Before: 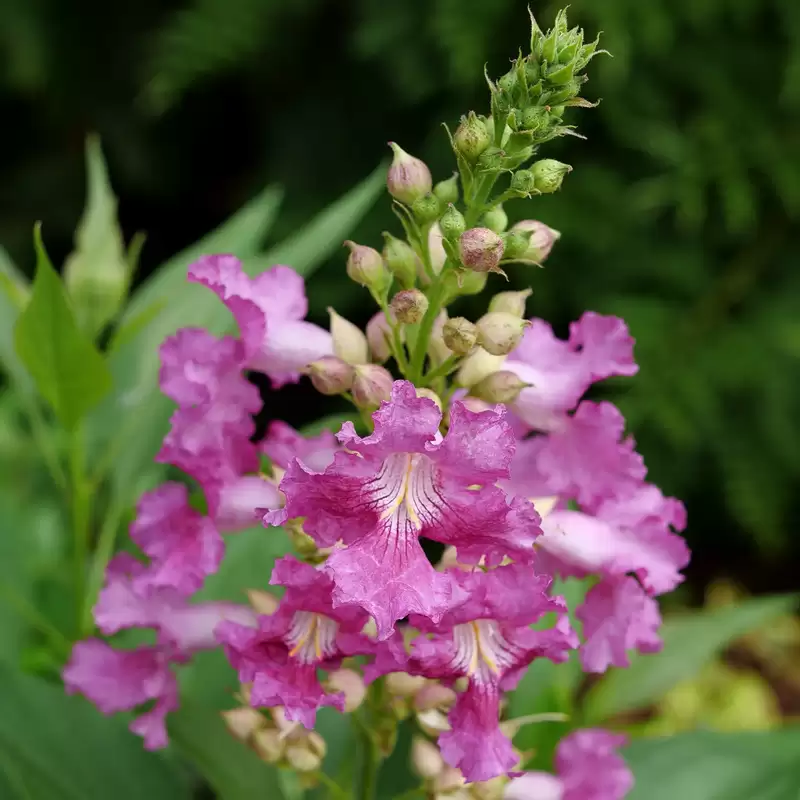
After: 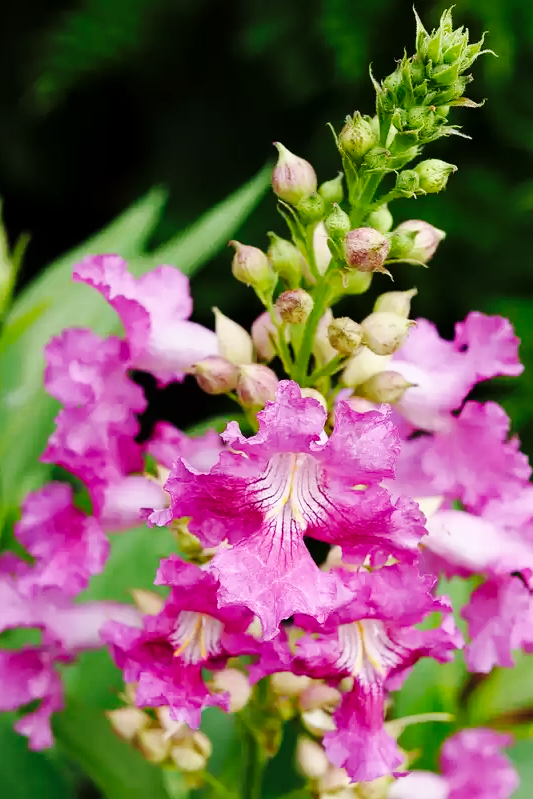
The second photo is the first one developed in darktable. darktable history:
crop and rotate: left 14.465%, right 18.854%
base curve: curves: ch0 [(0, 0) (0.036, 0.025) (0.121, 0.166) (0.206, 0.329) (0.605, 0.79) (1, 1)], preserve colors none
